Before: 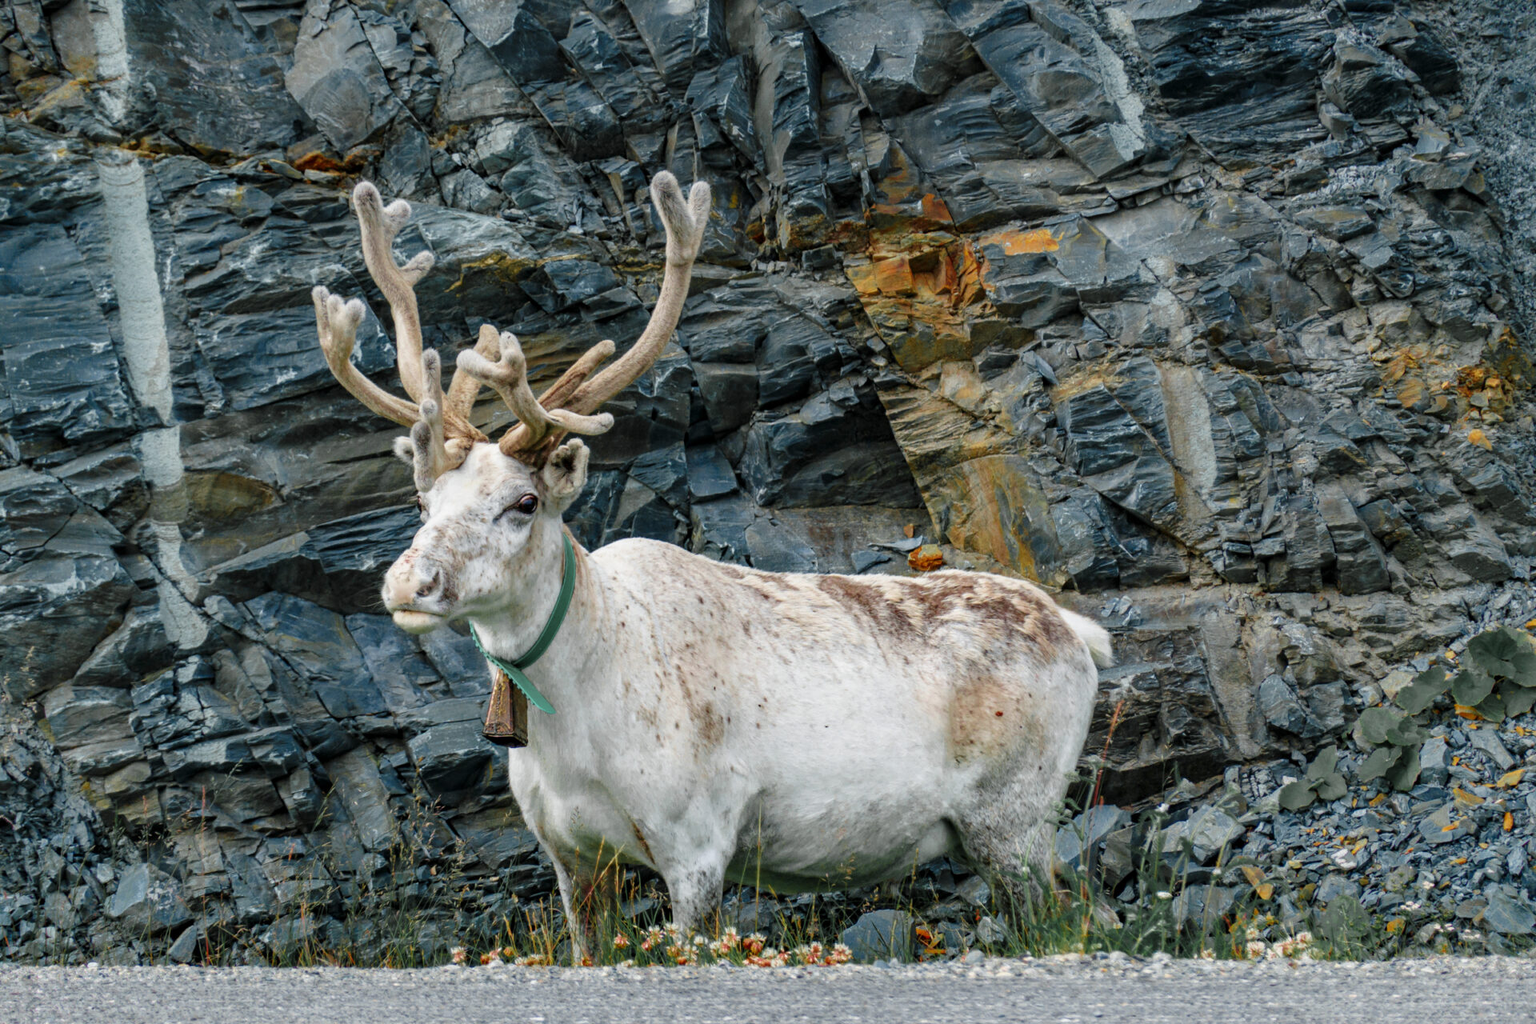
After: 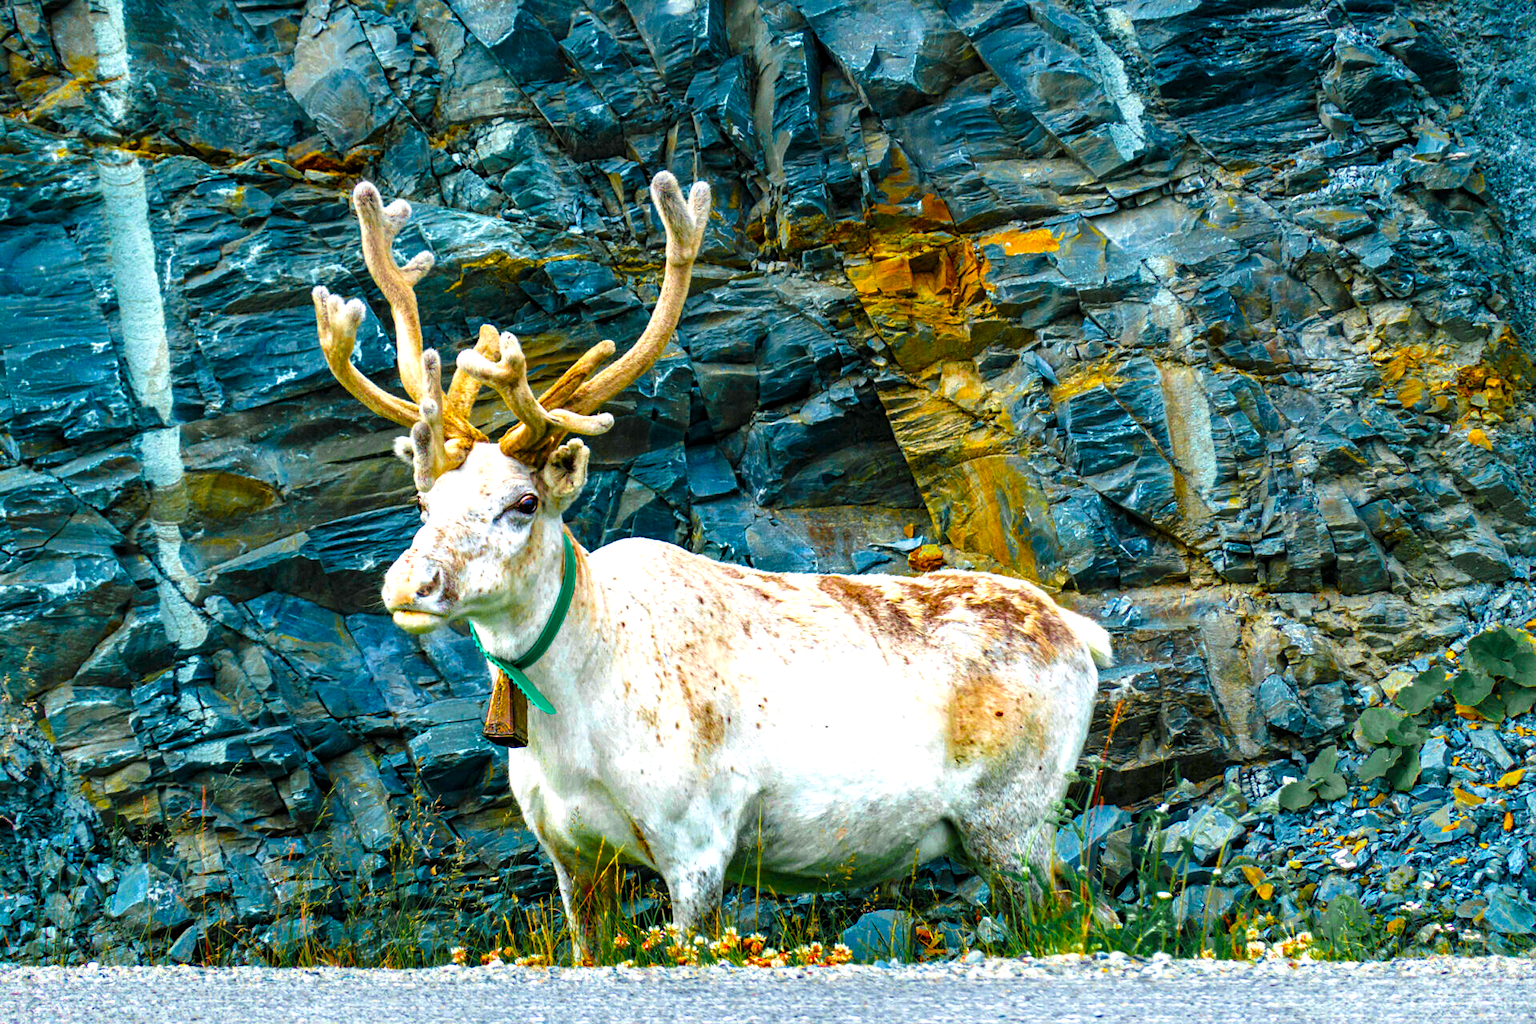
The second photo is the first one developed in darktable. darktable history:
color balance rgb: linear chroma grading › global chroma 20%, perceptual saturation grading › global saturation 65%, perceptual saturation grading › highlights 50%, perceptual saturation grading › shadows 30%, perceptual brilliance grading › global brilliance 12%, perceptual brilliance grading › highlights 15%, global vibrance 20%
sharpen: amount 0.2
velvia: on, module defaults
